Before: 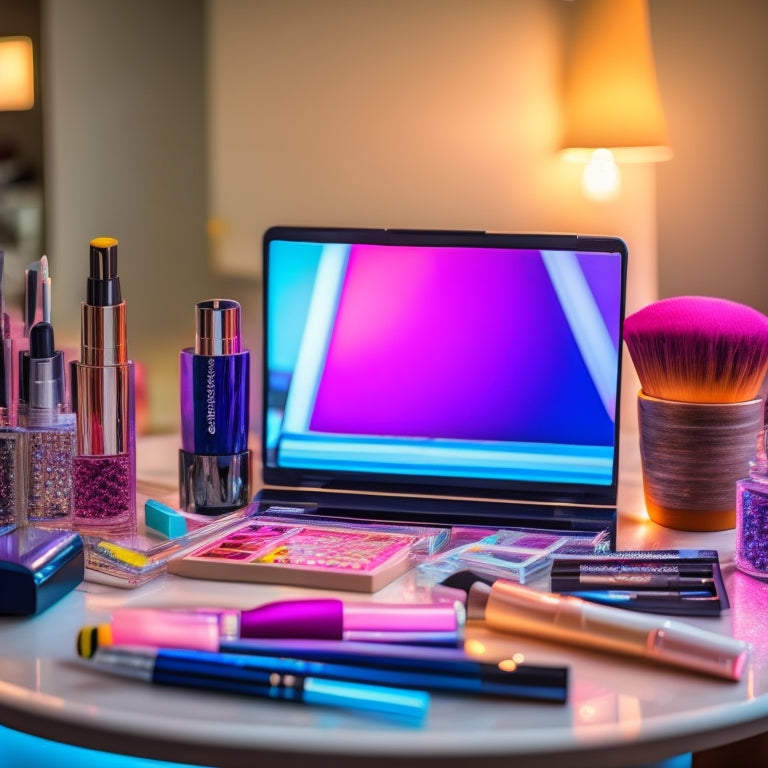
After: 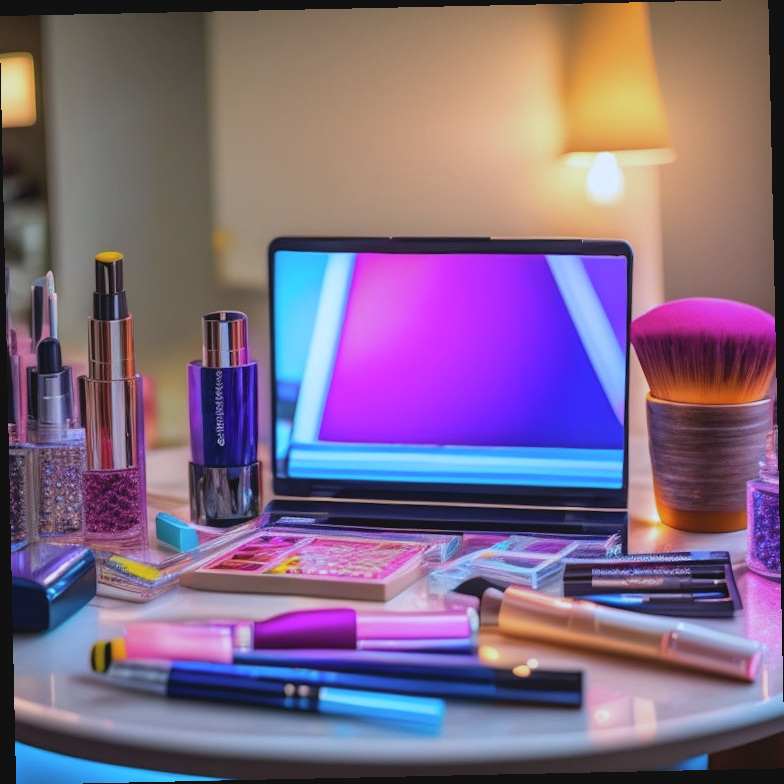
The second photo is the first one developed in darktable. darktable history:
contrast brightness saturation: contrast -0.1, saturation -0.1
white balance: red 0.926, green 1.003, blue 1.133
rotate and perspective: rotation -1.24°, automatic cropping off
